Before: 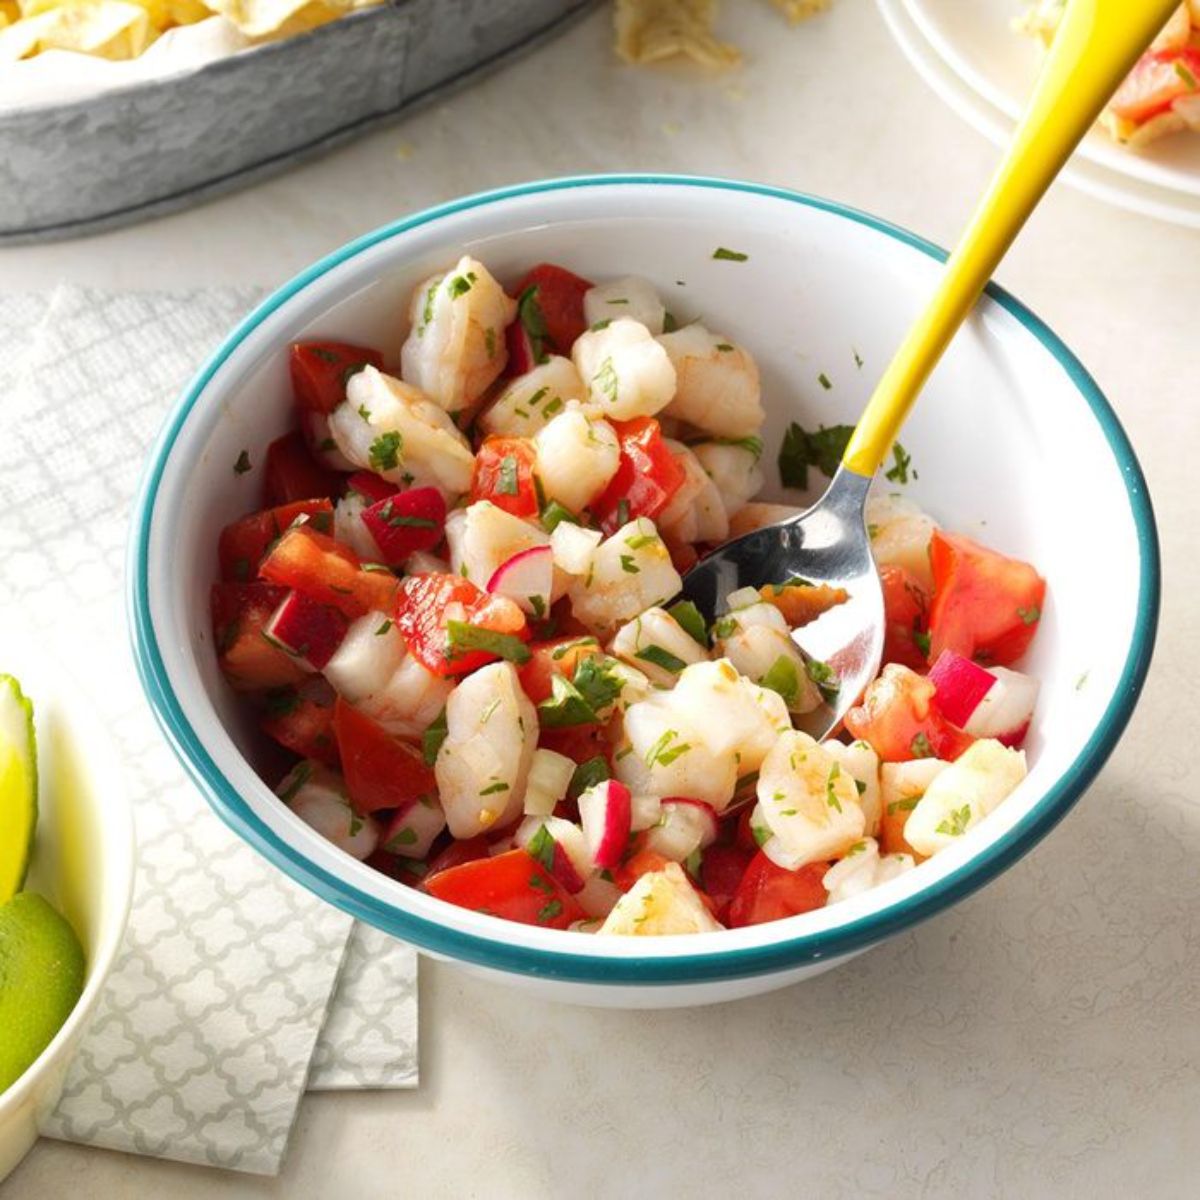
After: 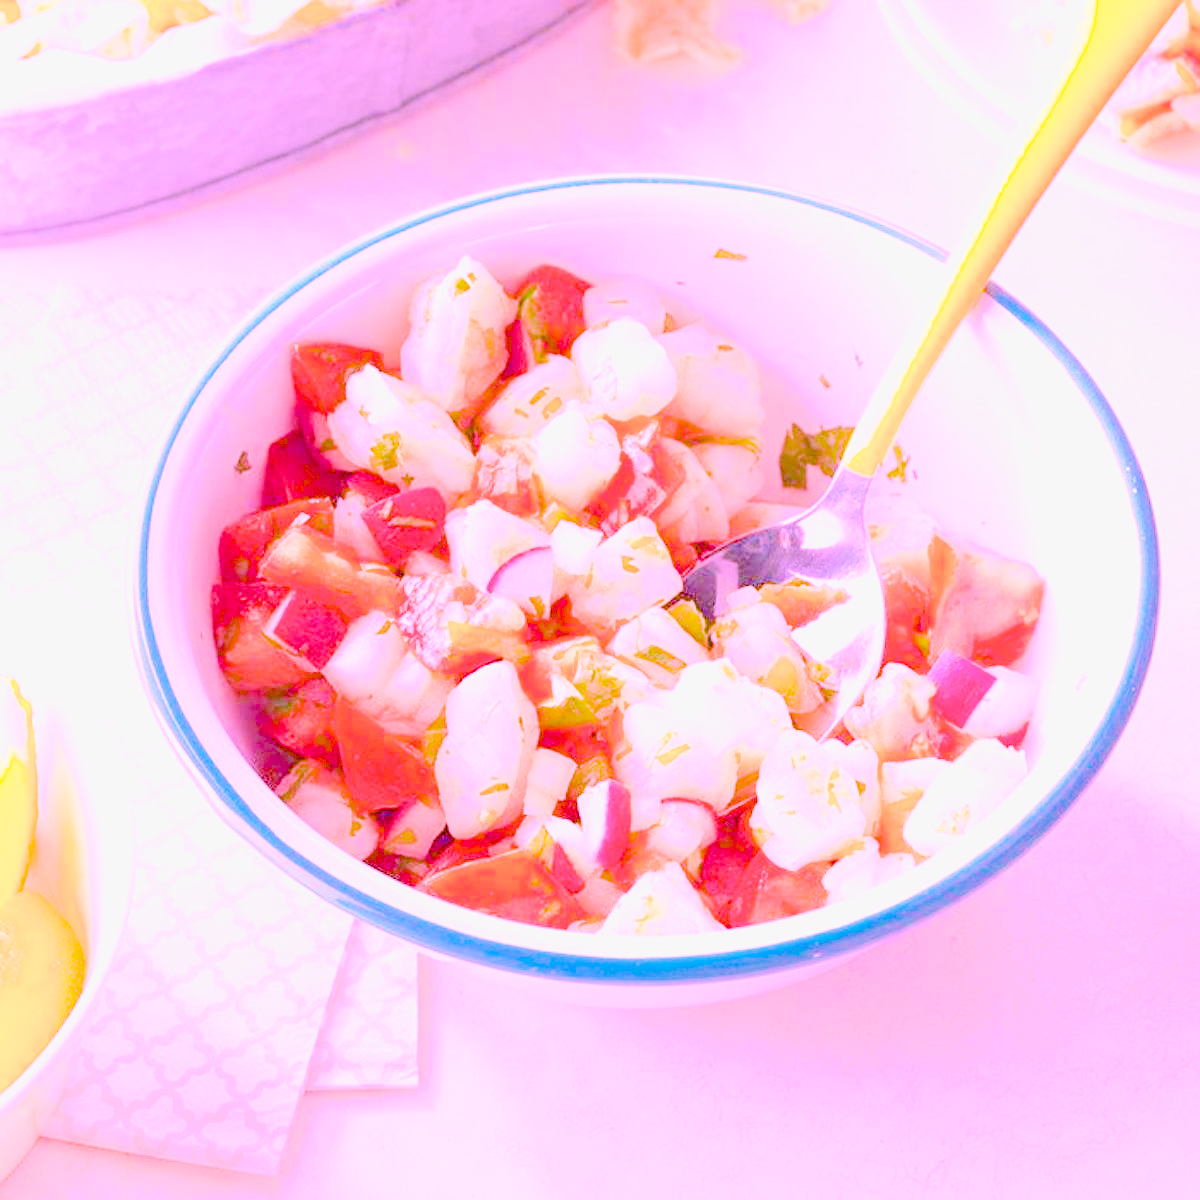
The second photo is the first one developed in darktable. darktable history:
tone equalizer "relight: fill-in": -7 EV 0.15 EV, -6 EV 0.6 EV, -5 EV 1.15 EV, -4 EV 1.33 EV, -3 EV 1.15 EV, -2 EV 0.6 EV, -1 EV 0.15 EV, mask exposure compensation -0.5 EV
color balance rgb: linear chroma grading › global chroma 9%, perceptual saturation grading › global saturation 36%, perceptual saturation grading › shadows 35%, perceptual brilliance grading › global brilliance 15%, perceptual brilliance grading › shadows -35%, global vibrance 15%
filmic rgb: black relative exposure -7.15 EV, white relative exposure 5.36 EV, hardness 3.02, color science v6 (2022)
highlight reconstruction: iterations 1, diameter of reconstruction 64 px
lens correction: scale 1.01, crop 1, focal 85, aperture 2.8, distance 7.77, camera "Canon EOS RP", lens "Canon RF 85mm F2 MACRO IS STM"
raw denoise: x [[0, 0.25, 0.5, 0.75, 1] ×4]
sharpen: on, module defaults
white balance: red 1.803, blue 1.886
exposure: black level correction 0, exposure 0.953 EV, compensate exposure bias true, compensate highlight preservation false
